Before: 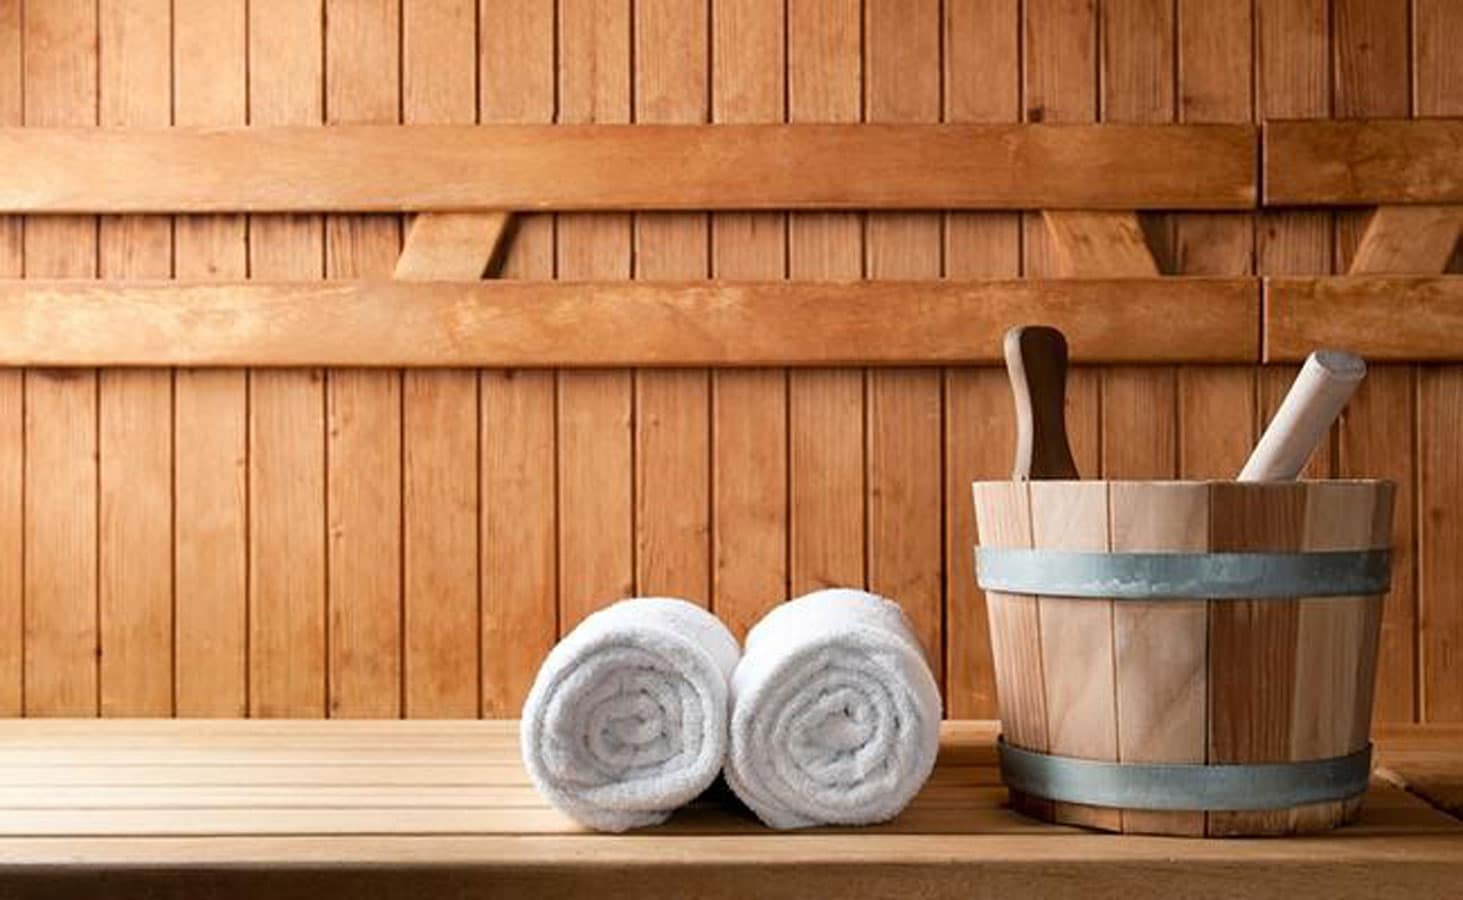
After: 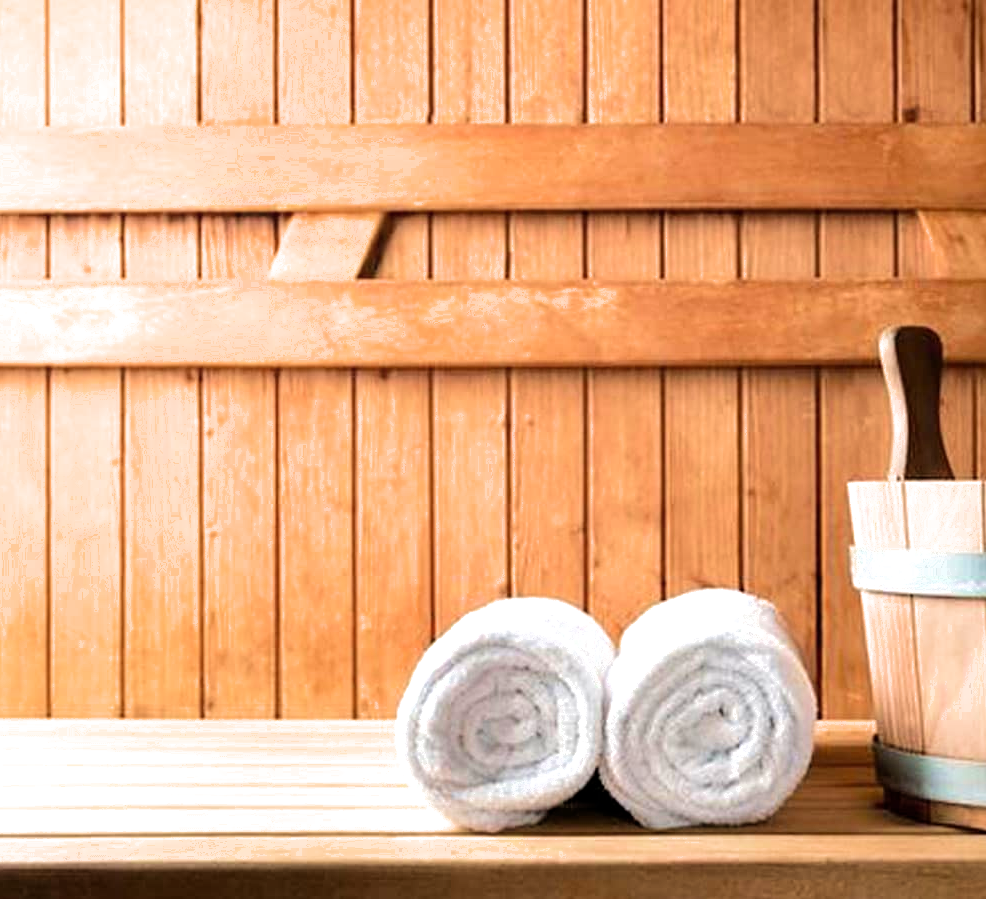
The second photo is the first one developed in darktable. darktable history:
crop and rotate: left 8.671%, right 23.903%
exposure: exposure 0.6 EV, compensate highlight preservation false
velvia: strength 26.63%
color zones: curves: ch0 [(0, 0.5) (0.143, 0.5) (0.286, 0.5) (0.429, 0.5) (0.571, 0.5) (0.714, 0.476) (0.857, 0.5) (1, 0.5)]; ch2 [(0, 0.5) (0.143, 0.5) (0.286, 0.5) (0.429, 0.5) (0.571, 0.5) (0.714, 0.487) (0.857, 0.5) (1, 0.5)]
filmic rgb: middle gray luminance 18.4%, black relative exposure -11.42 EV, white relative exposure 2.53 EV, target black luminance 0%, hardness 8.43, latitude 98.42%, contrast 1.083, shadows ↔ highlights balance 0.697%
shadows and highlights: shadows -69.5, highlights 33.37, soften with gaussian
color correction: highlights b* -0.029
